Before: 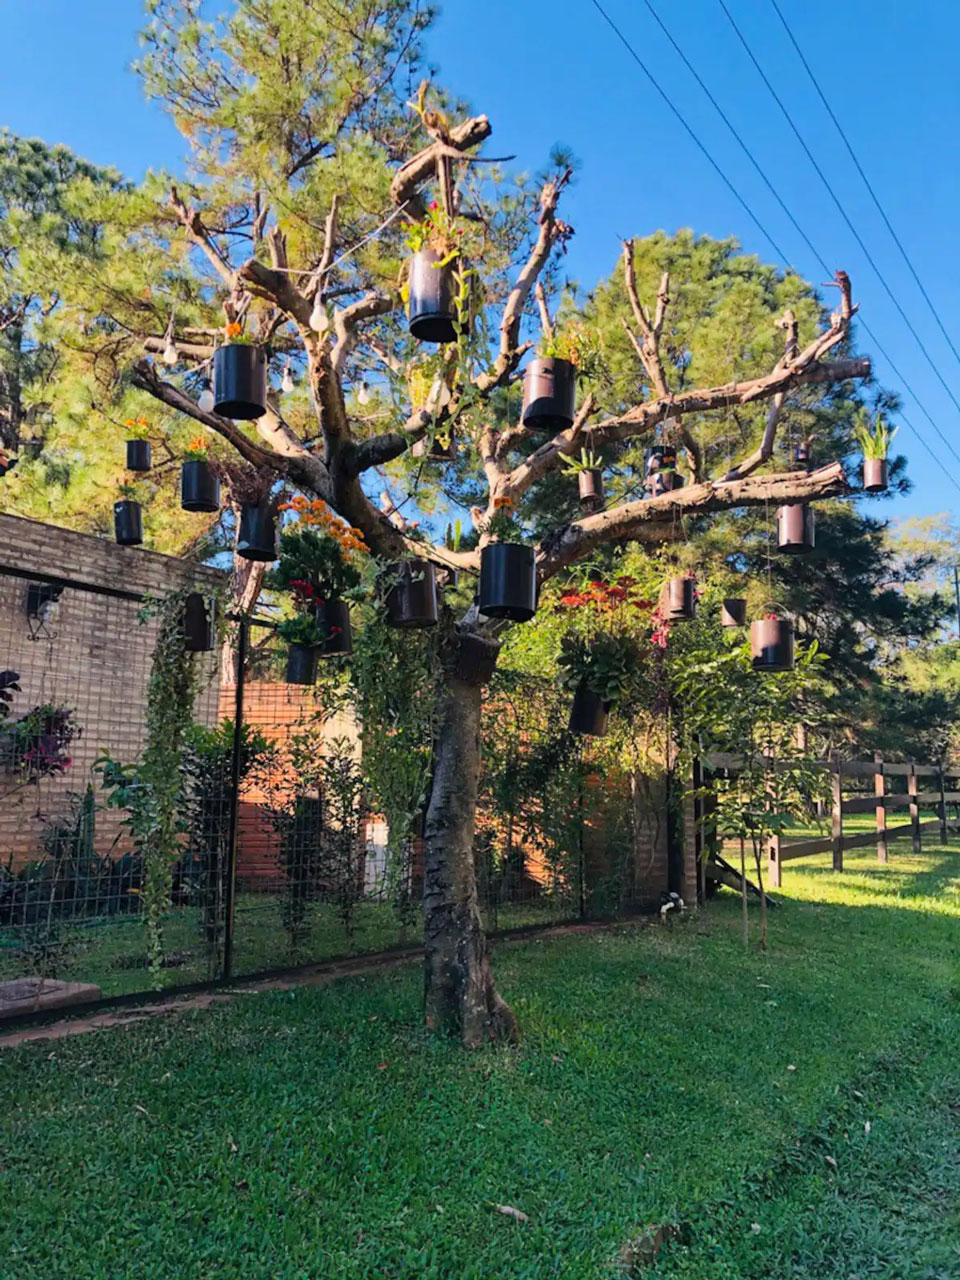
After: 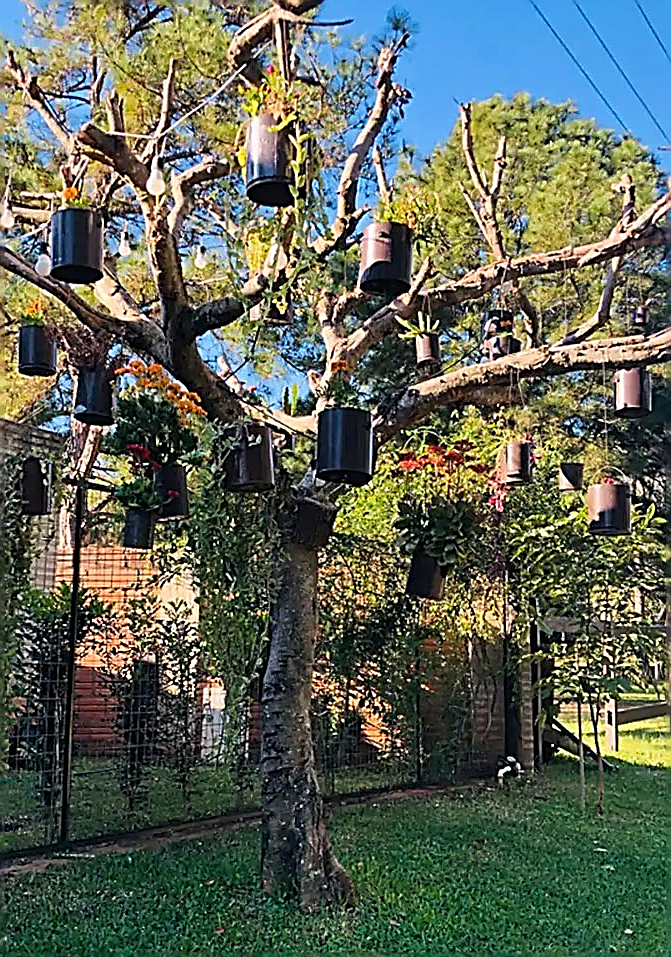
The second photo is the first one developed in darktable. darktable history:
crop and rotate: left 17.046%, top 10.659%, right 12.989%, bottom 14.553%
sharpen: amount 1.861
